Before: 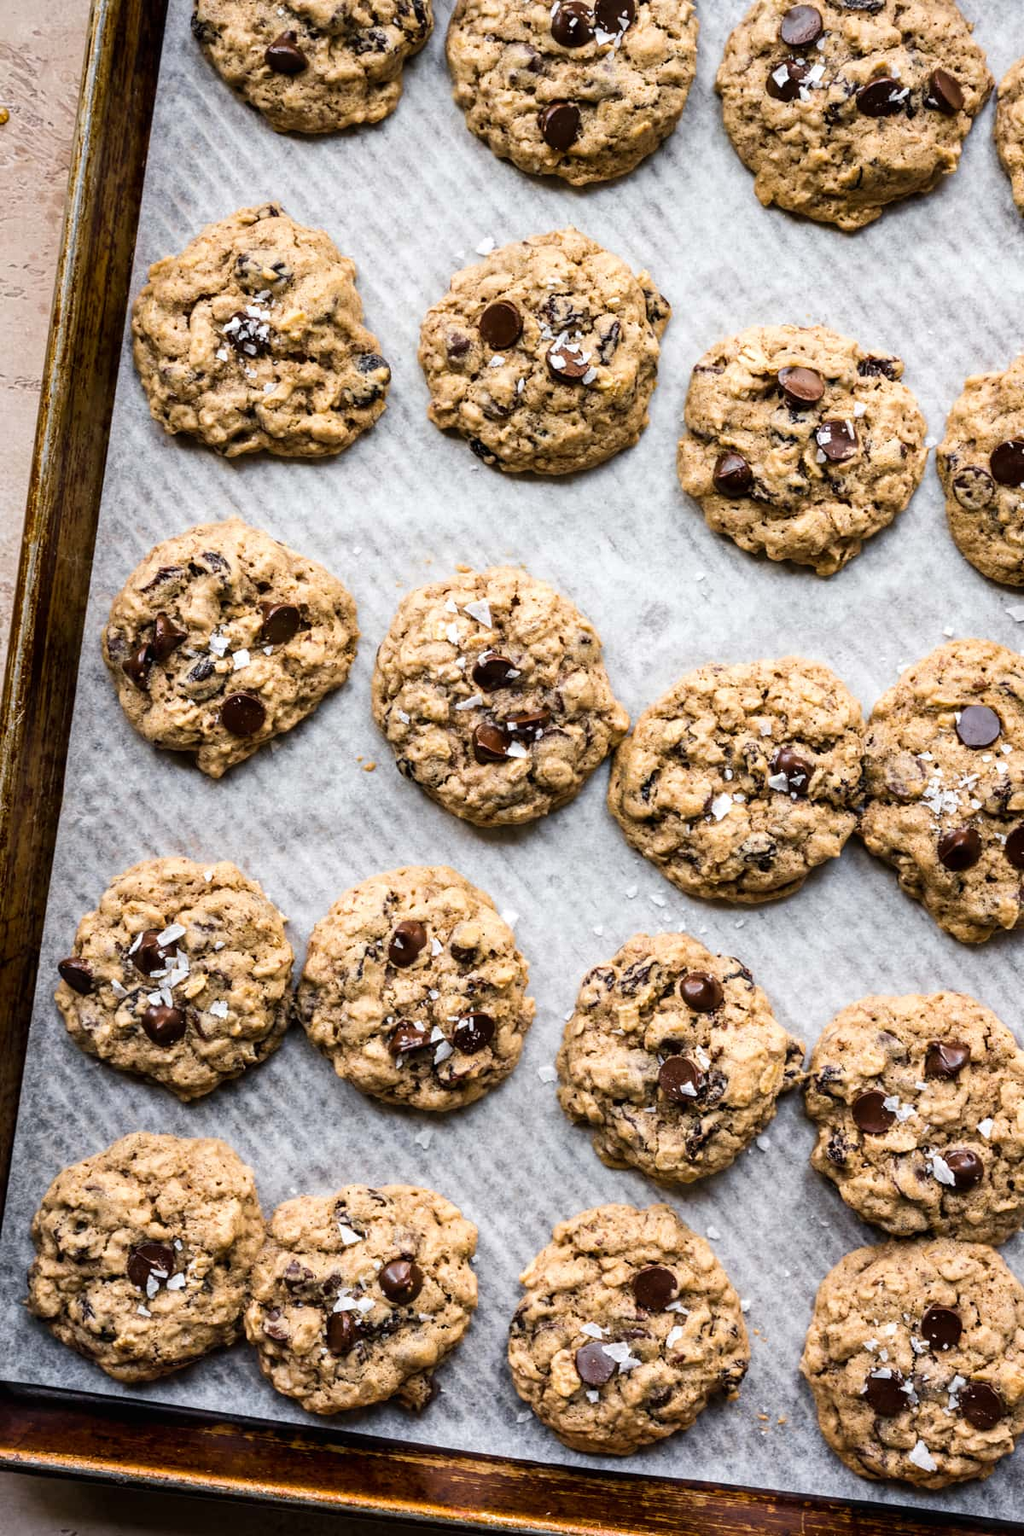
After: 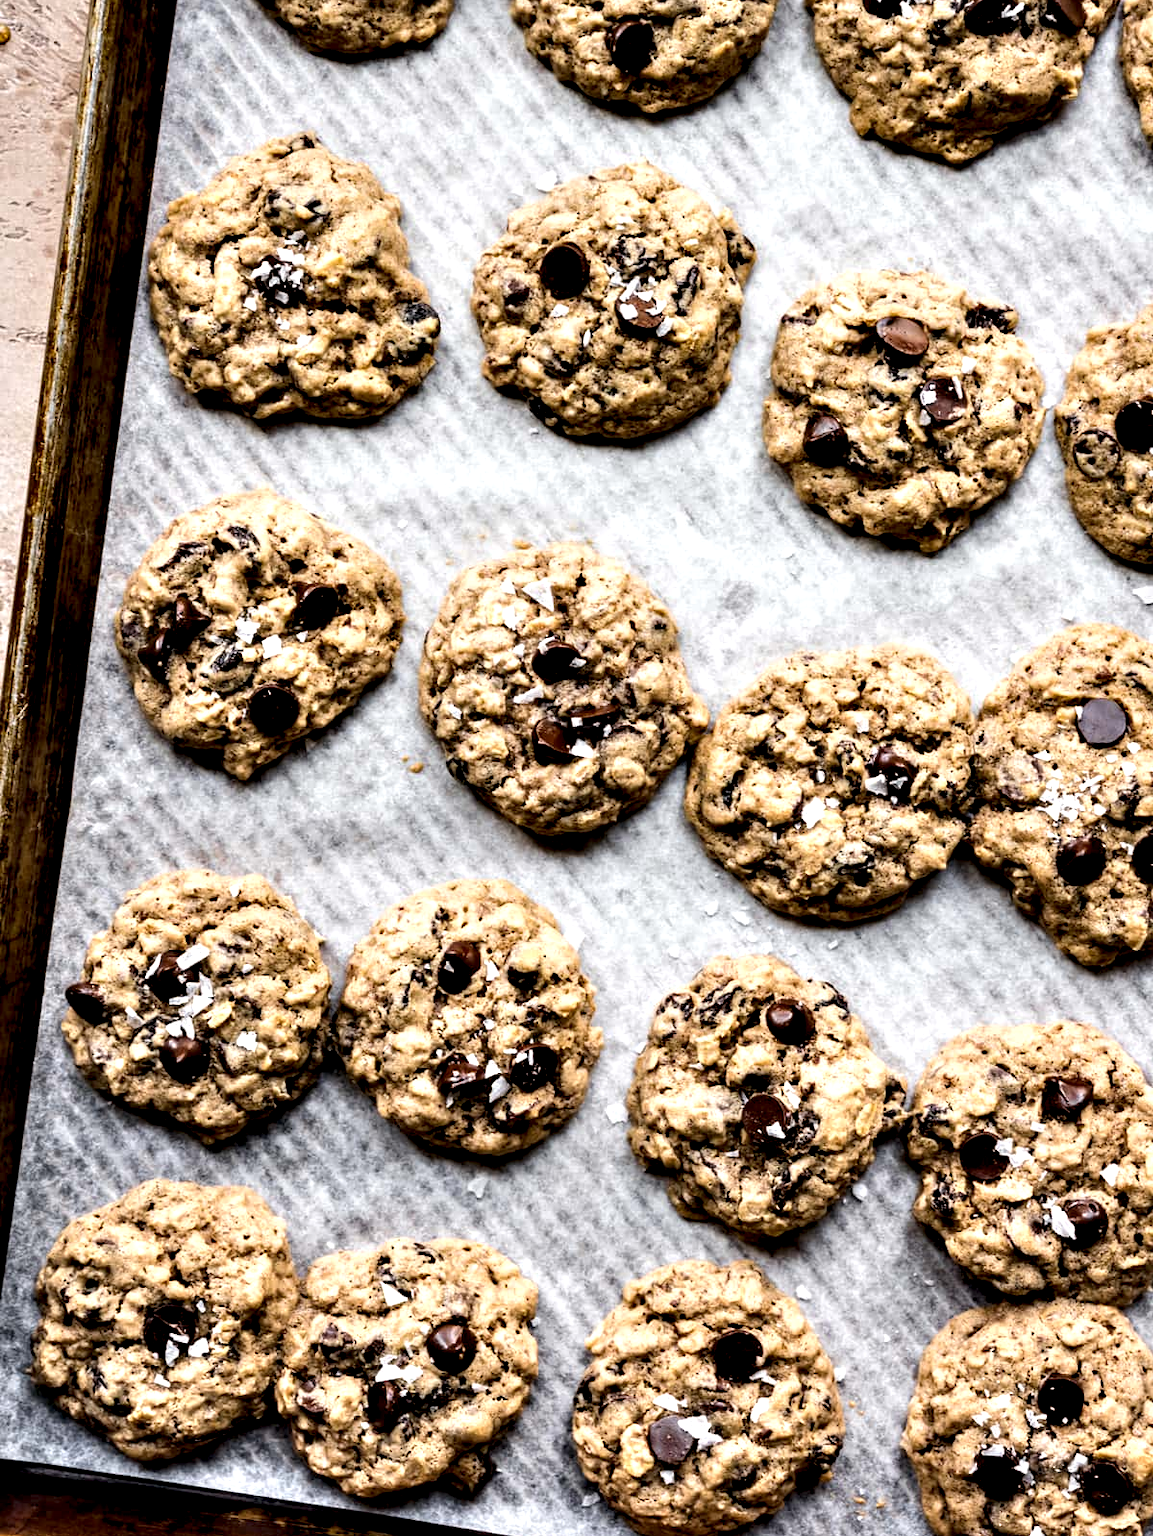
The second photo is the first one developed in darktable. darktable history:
crop and rotate: top 5.609%, bottom 5.609%
contrast equalizer: octaves 7, y [[0.609, 0.611, 0.615, 0.613, 0.607, 0.603], [0.504, 0.498, 0.496, 0.499, 0.506, 0.516], [0 ×6], [0 ×6], [0 ×6]]
white balance: emerald 1
